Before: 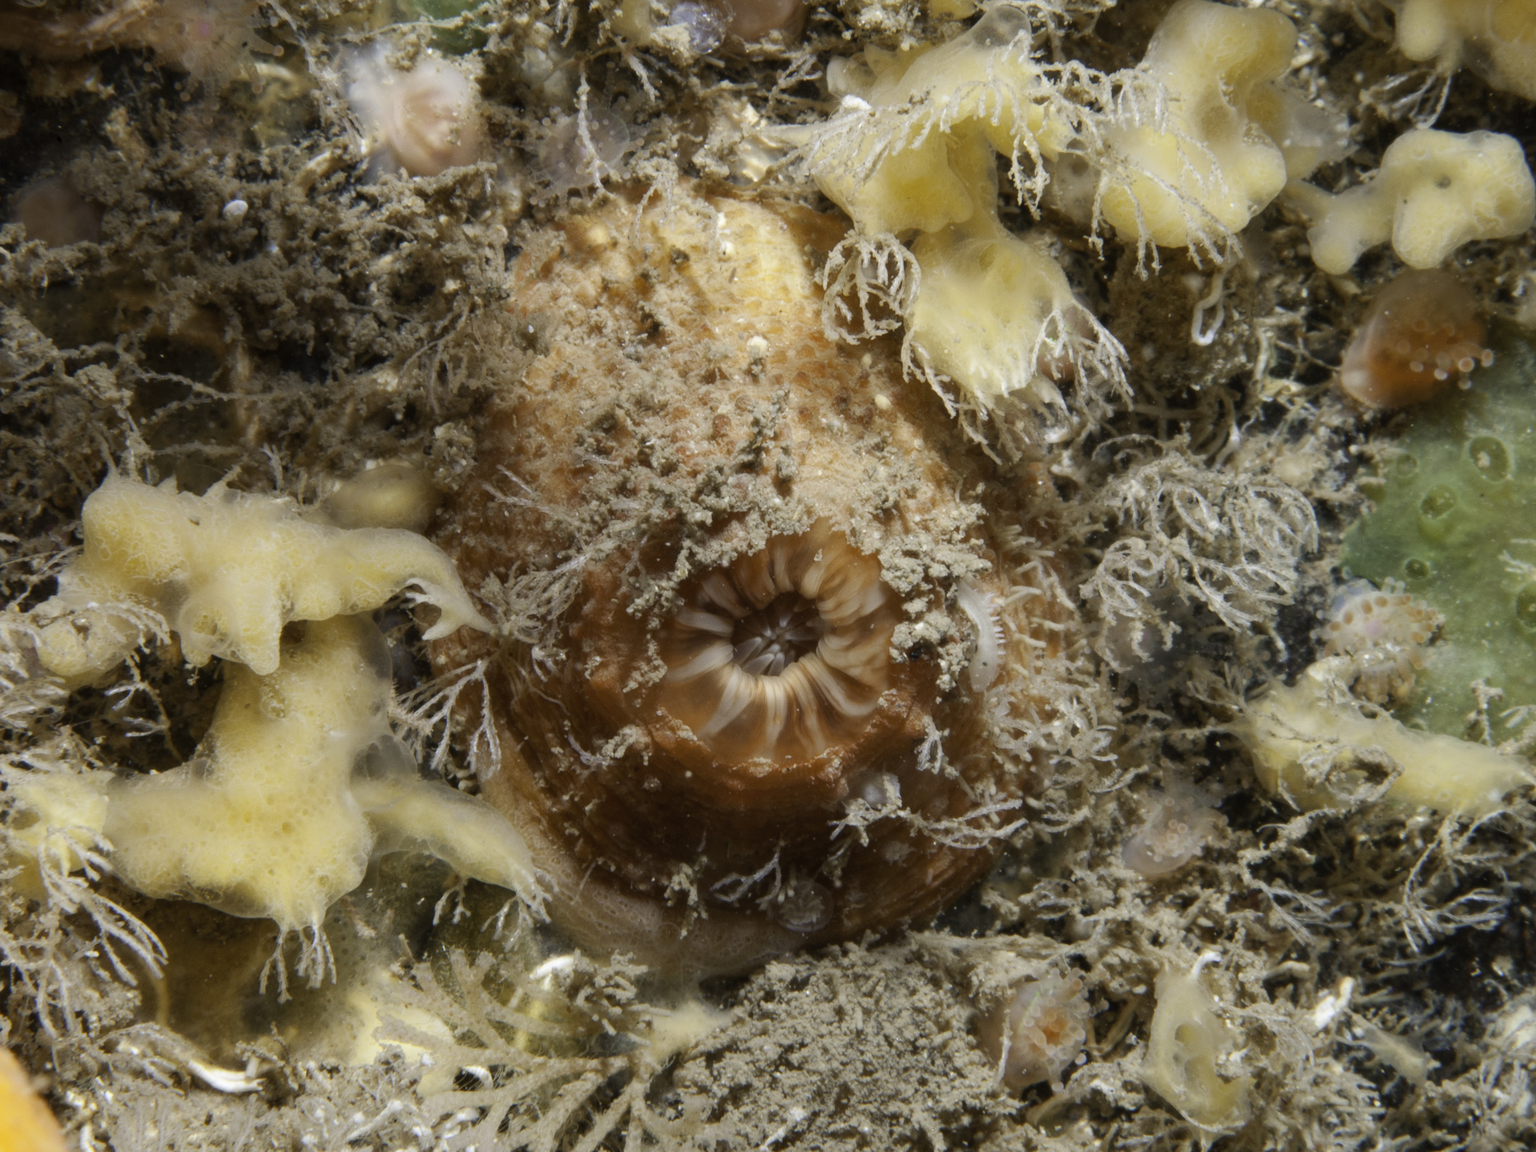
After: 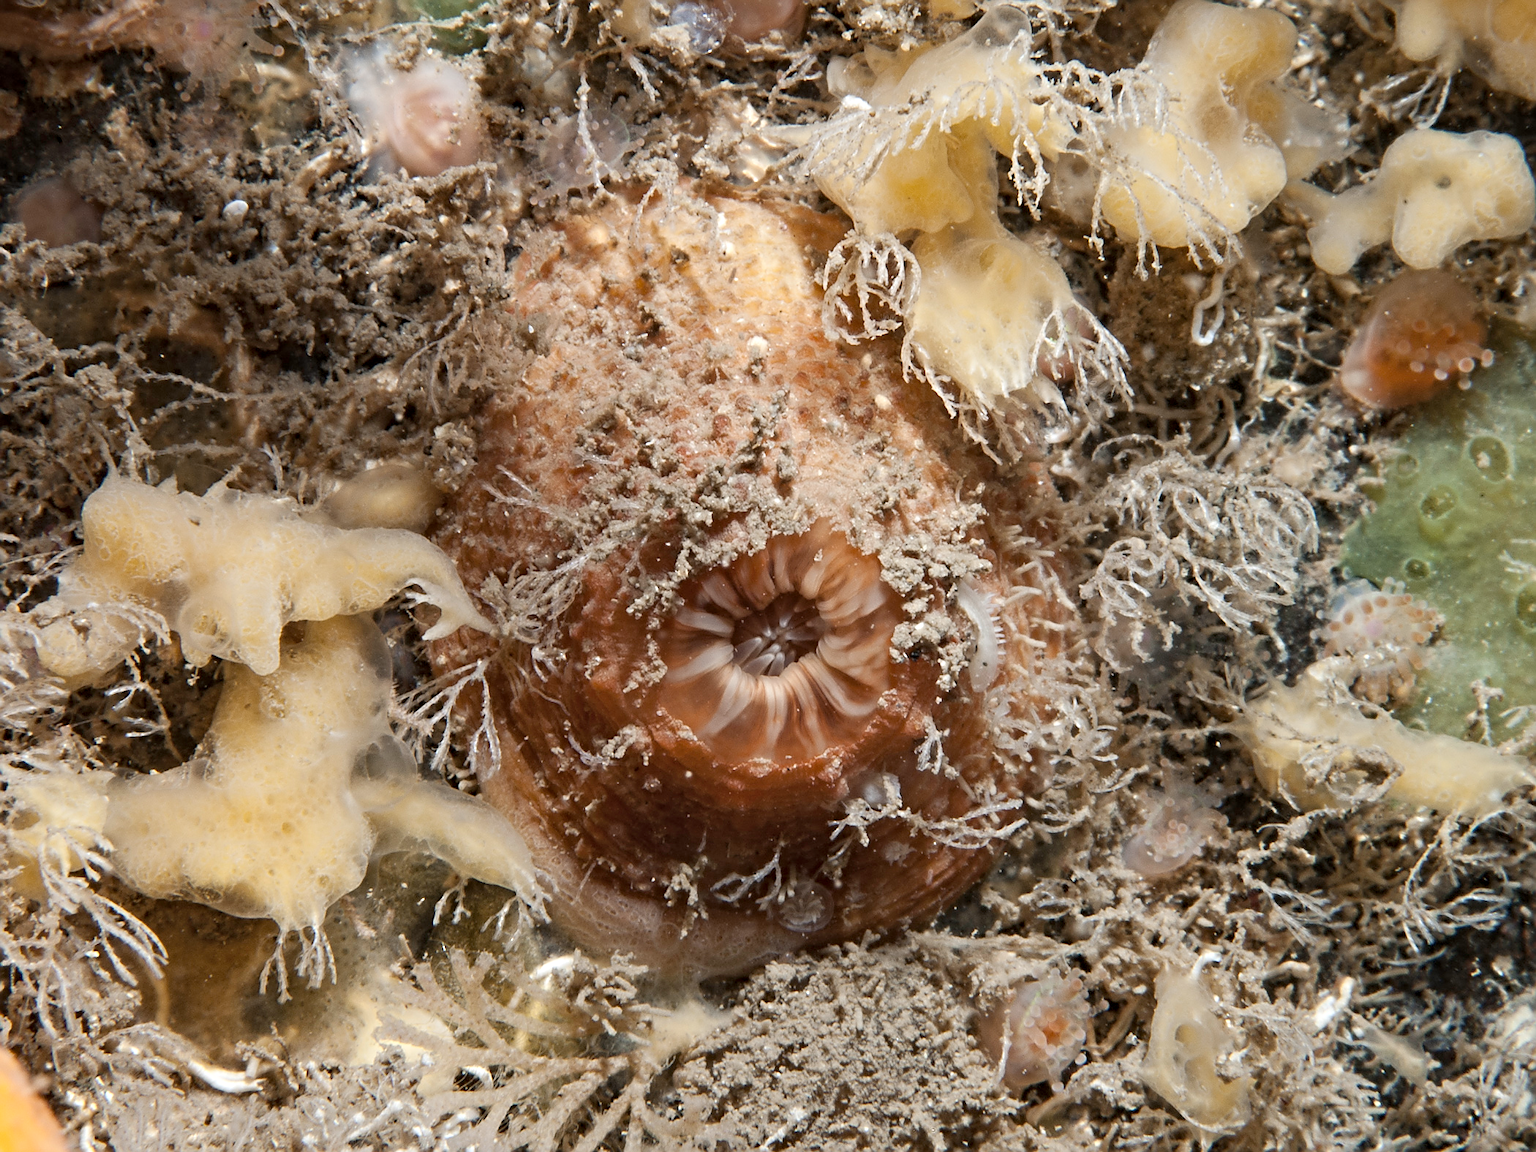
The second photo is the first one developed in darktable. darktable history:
color correction: saturation 0.8
sharpen: radius 1.4, amount 1.25, threshold 0.7
contrast equalizer: y [[0.5, 0.5, 0.501, 0.63, 0.504, 0.5], [0.5 ×6], [0.5 ×6], [0 ×6], [0 ×6]]
